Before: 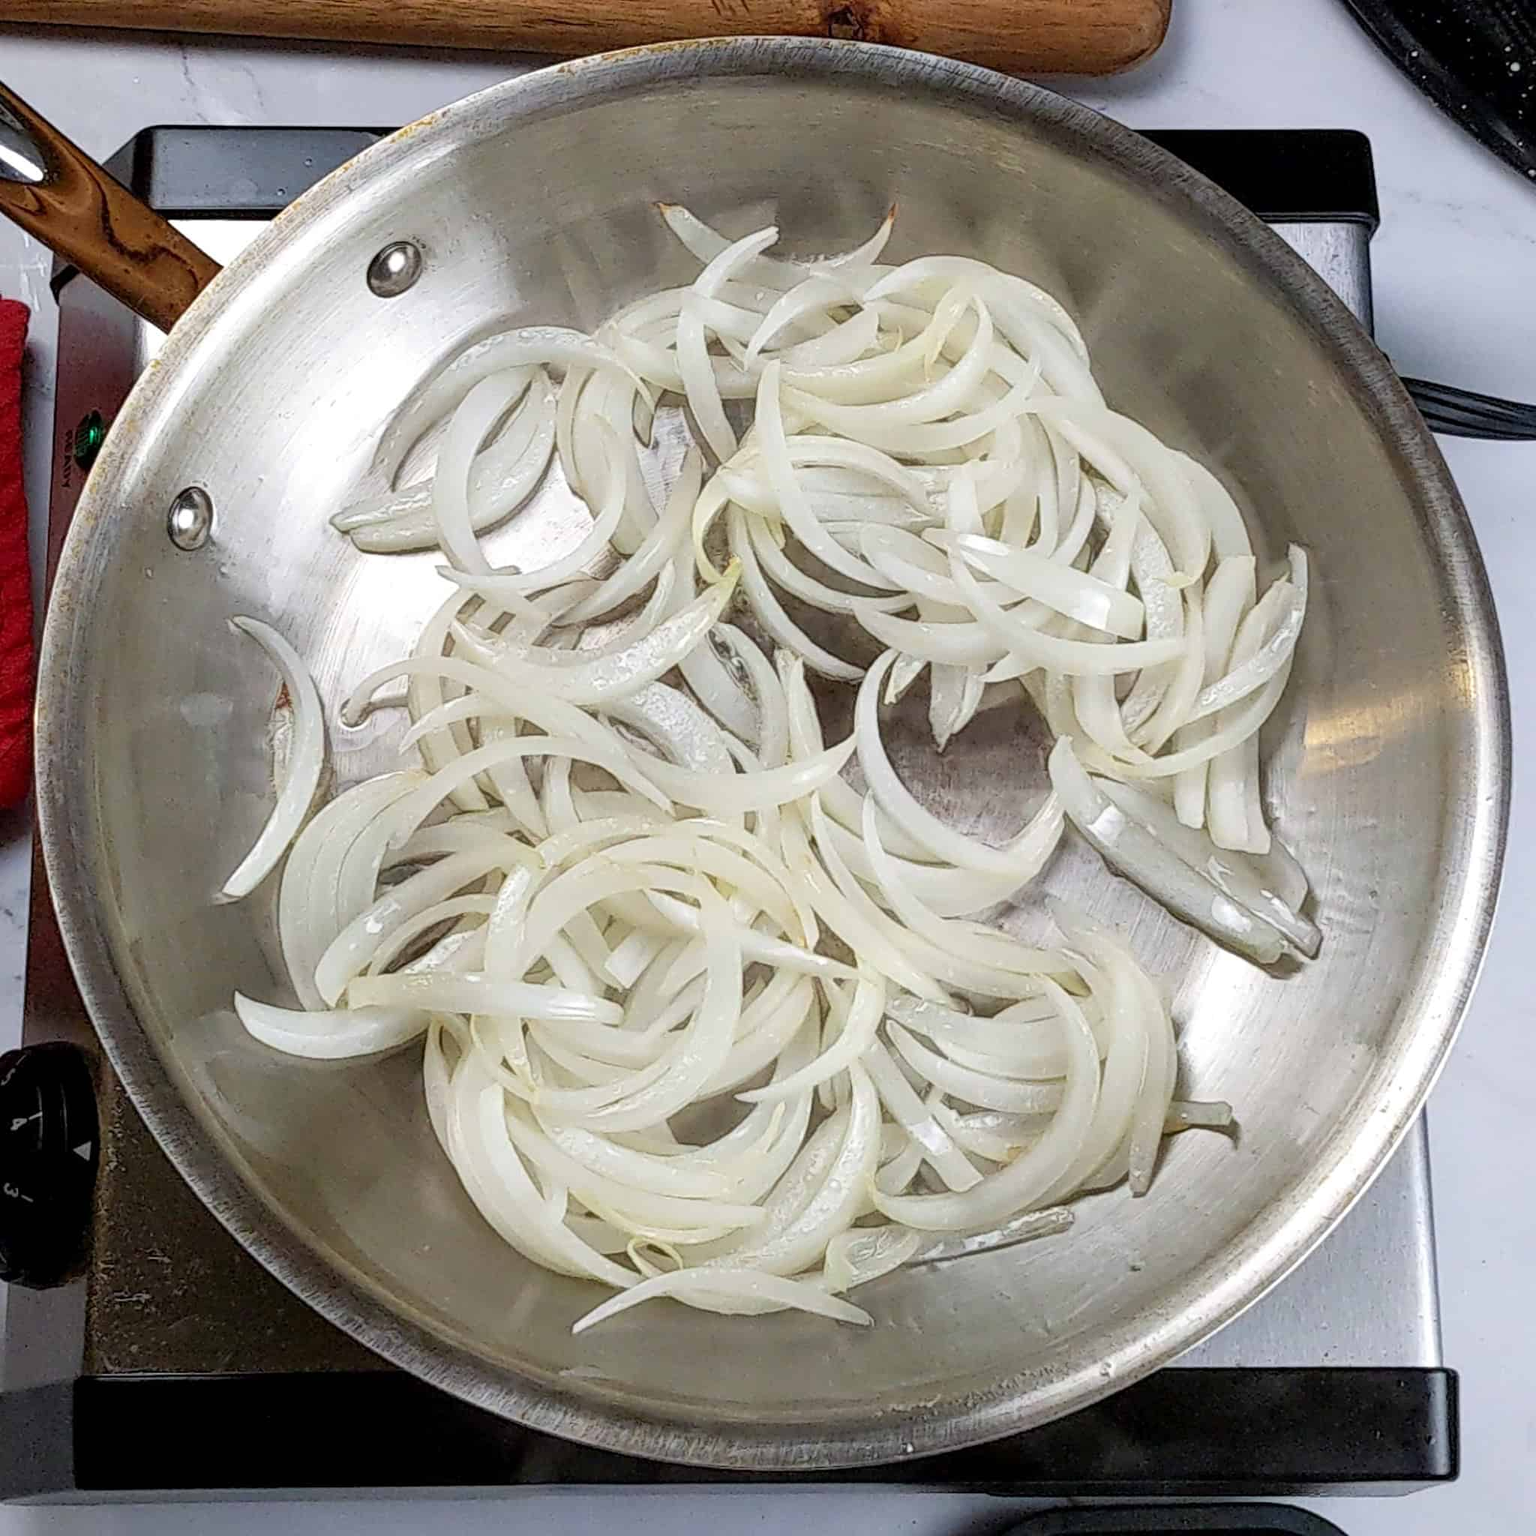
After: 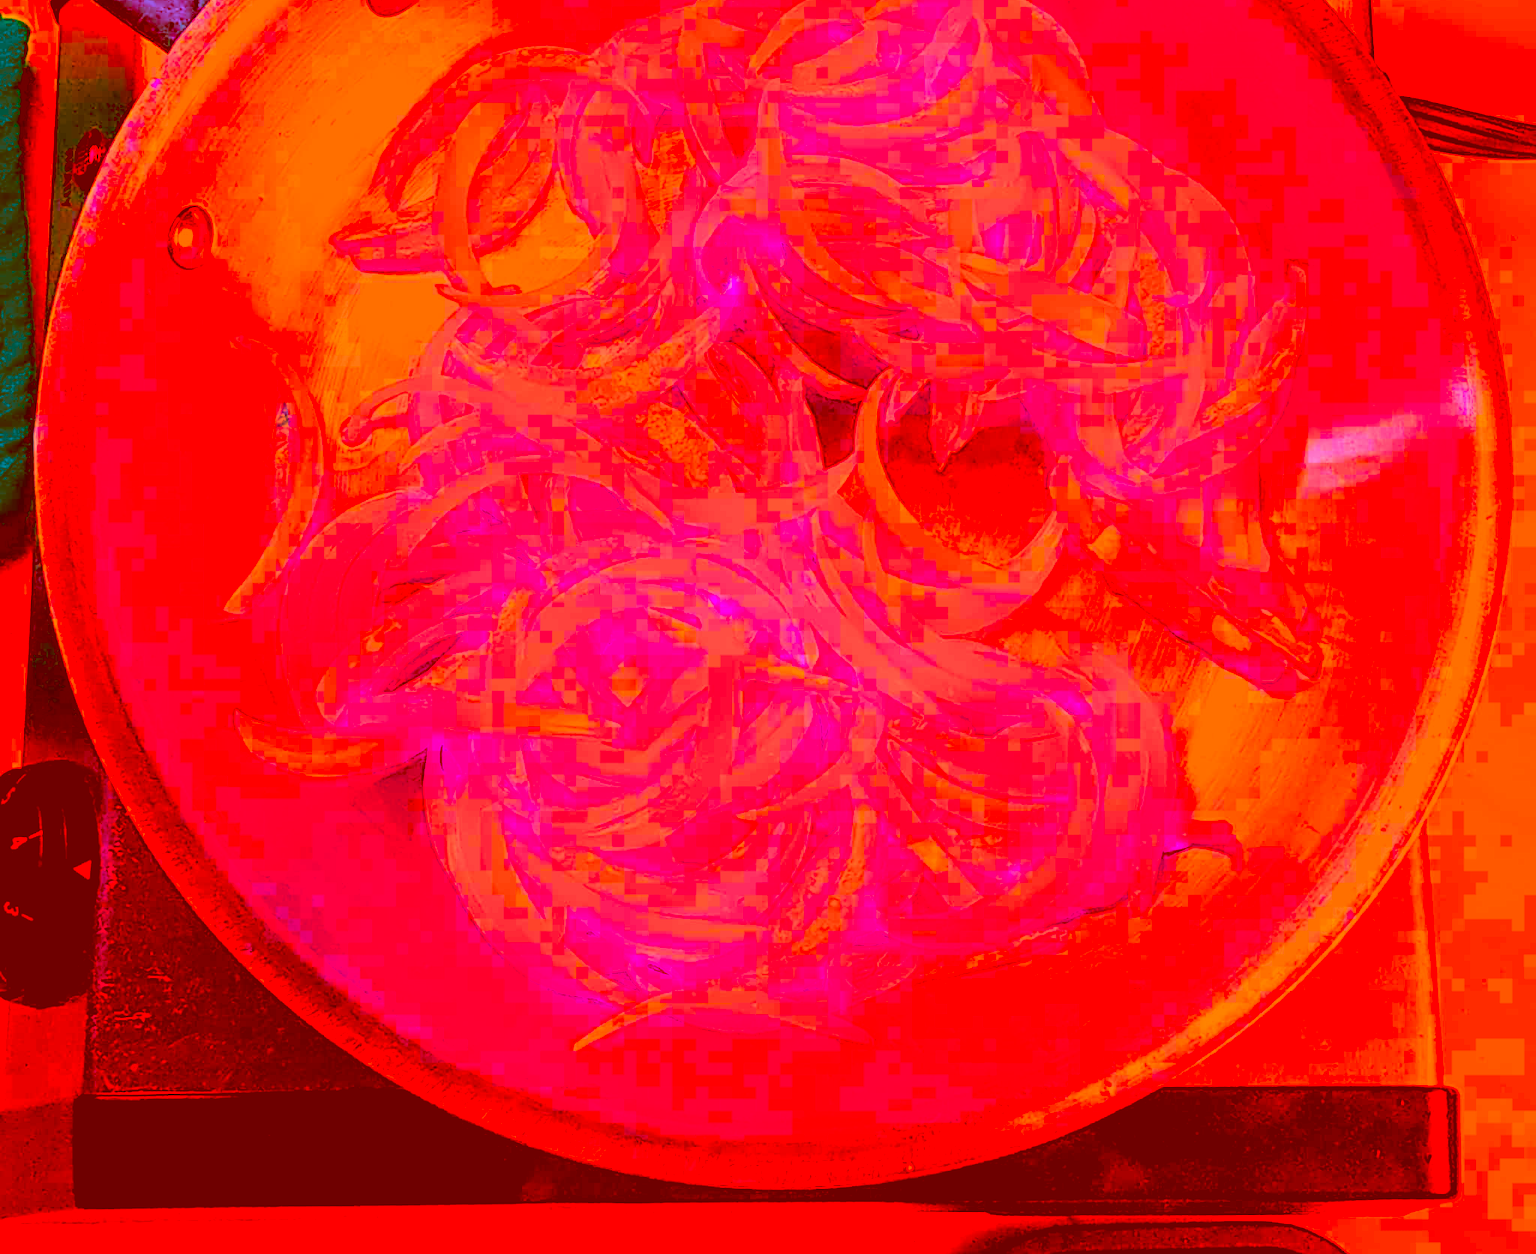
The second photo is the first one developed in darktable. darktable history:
color balance rgb: shadows lift › chroma 0.789%, shadows lift › hue 110.03°, global offset › luminance -0.505%, linear chroma grading › global chroma 15.422%, perceptual saturation grading › global saturation 34.655%, perceptual saturation grading › highlights -29.852%, perceptual saturation grading › shadows 35.908%, global vibrance 14.22%
base curve: curves: ch0 [(0, 0) (0.472, 0.455) (1, 1)], preserve colors none
crop and rotate: top 18.321%
contrast brightness saturation: contrast 0.136, brightness 0.229
color correction: highlights a* -39.17, highlights b* -39.37, shadows a* -39.59, shadows b* -39.36, saturation -2.94
